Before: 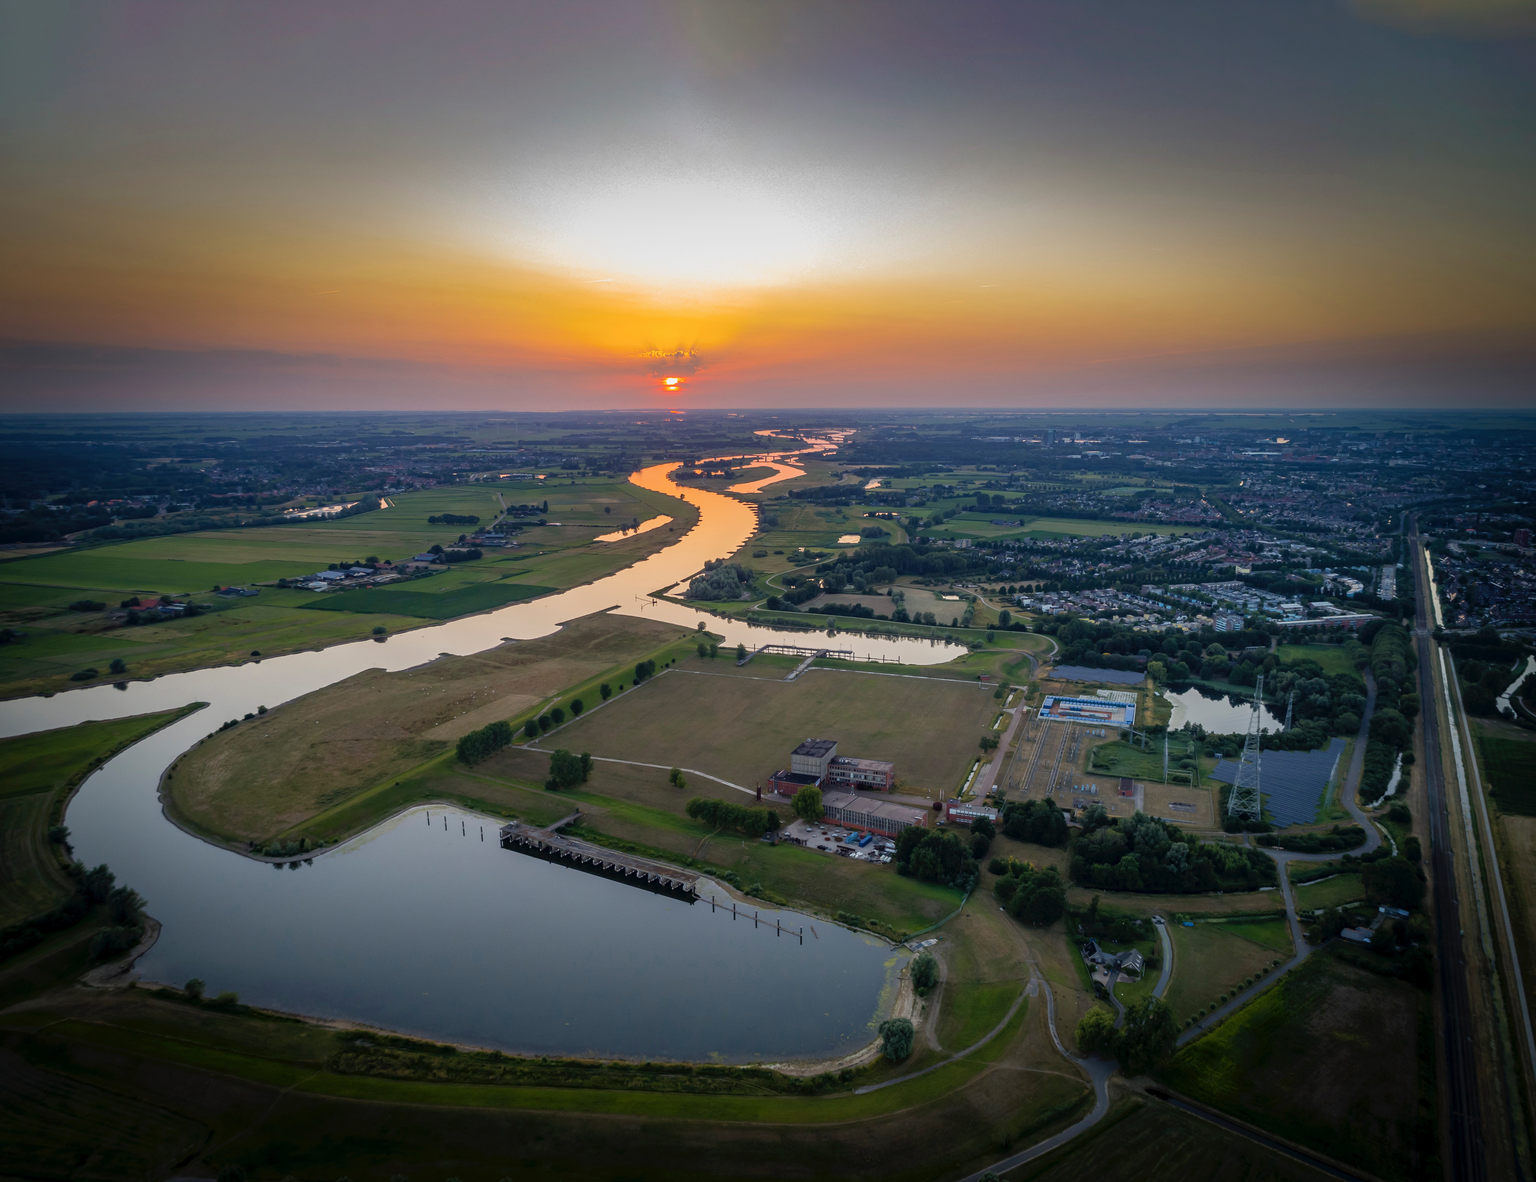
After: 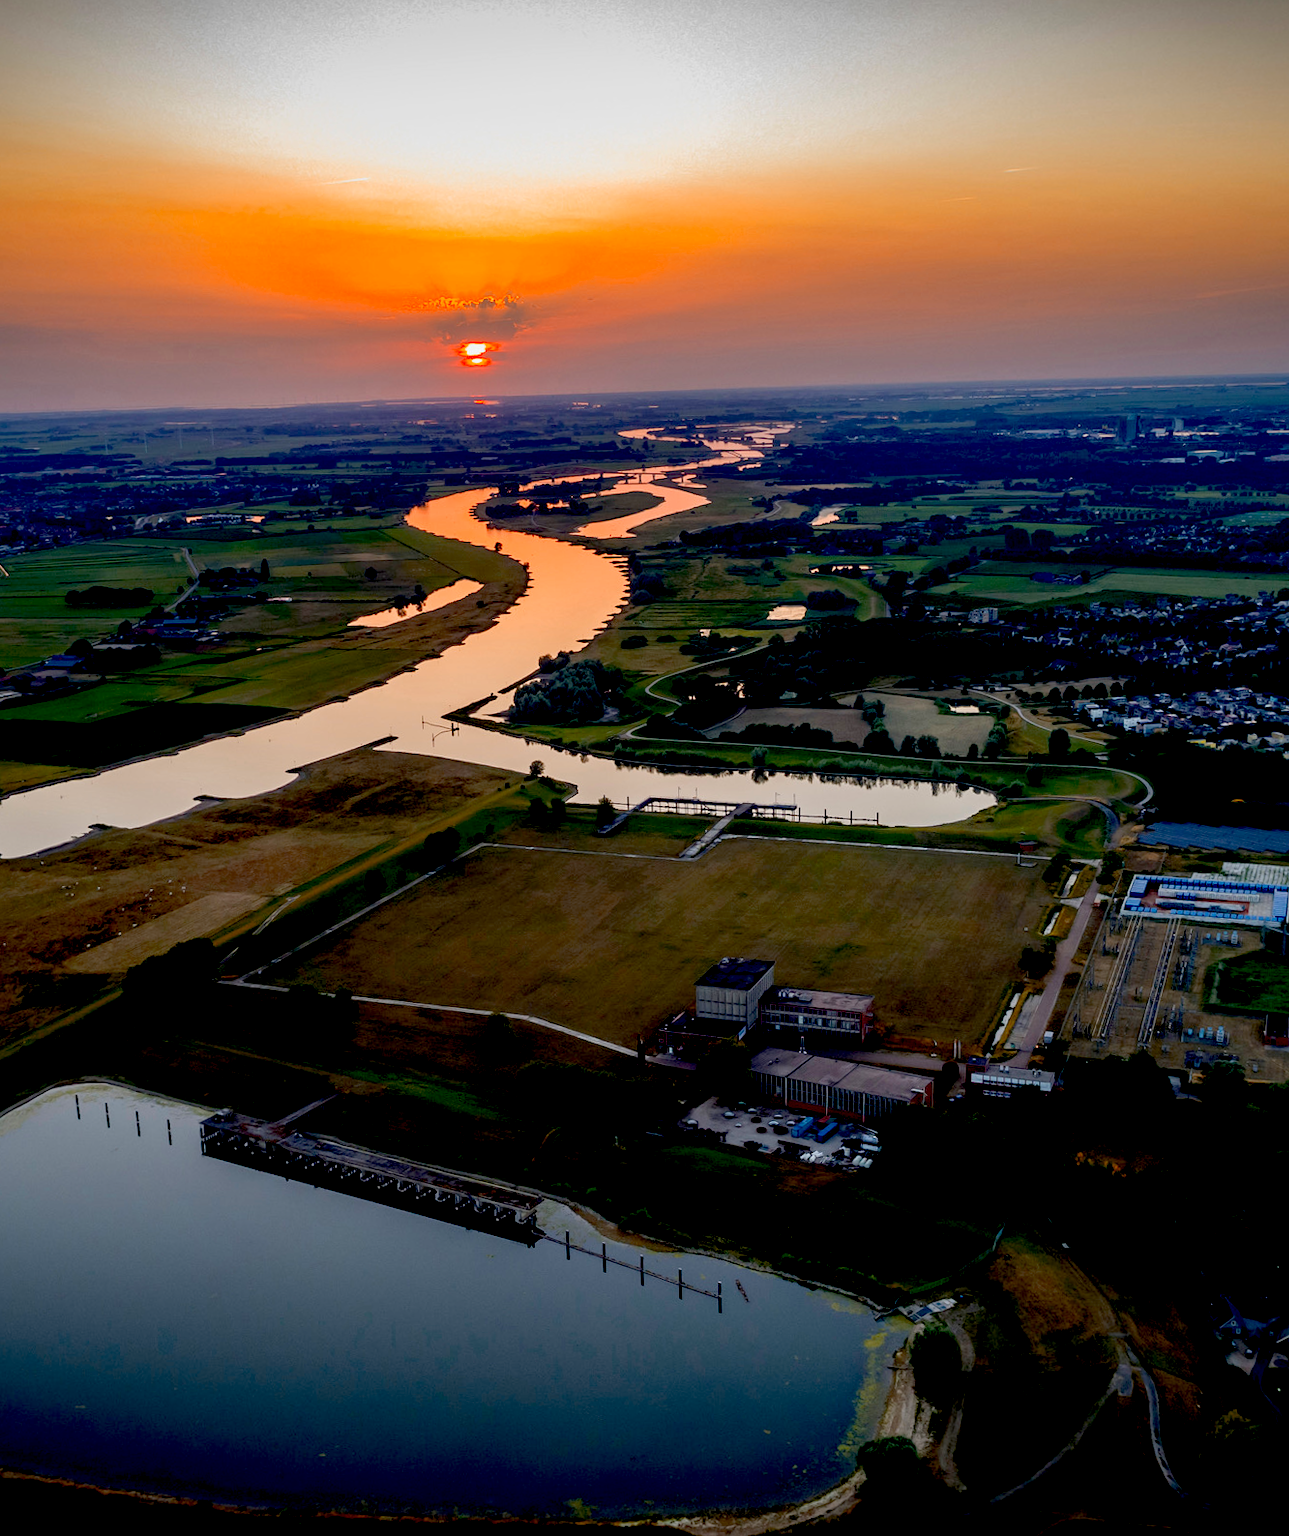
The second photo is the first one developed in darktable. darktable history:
color zones: curves: ch1 [(0, 0.455) (0.063, 0.455) (0.286, 0.495) (0.429, 0.5) (0.571, 0.5) (0.714, 0.5) (0.857, 0.5) (1, 0.455)]; ch2 [(0, 0.532) (0.063, 0.521) (0.233, 0.447) (0.429, 0.489) (0.571, 0.5) (0.714, 0.5) (0.857, 0.5) (1, 0.532)]
rotate and perspective: rotation -1.32°, lens shift (horizontal) -0.031, crop left 0.015, crop right 0.985, crop top 0.047, crop bottom 0.982
crop and rotate: angle 0.02°, left 24.353%, top 13.219%, right 26.156%, bottom 8.224%
exposure: black level correction 0.056, compensate highlight preservation false
